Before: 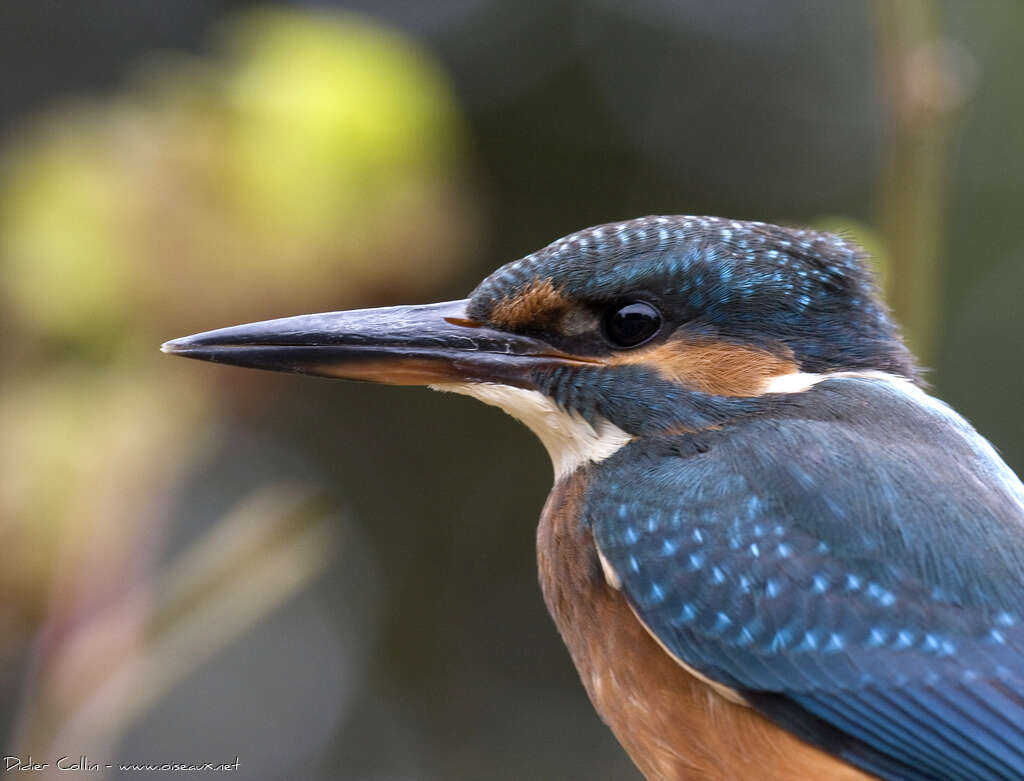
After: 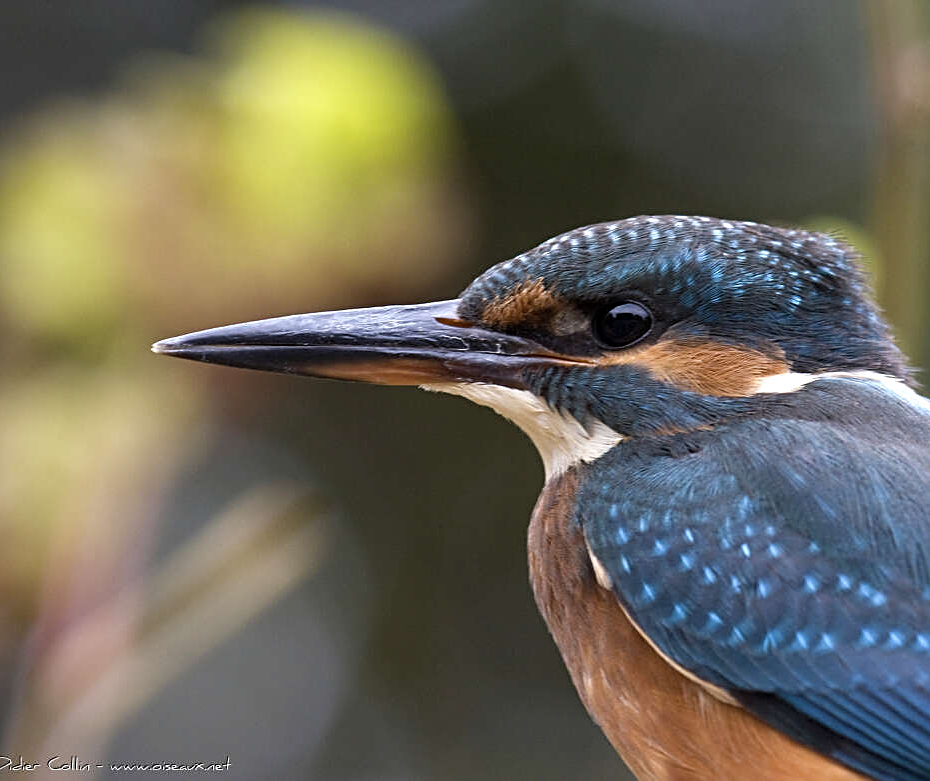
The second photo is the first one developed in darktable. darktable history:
sharpen: radius 2.756
crop and rotate: left 0.952%, right 8.185%
